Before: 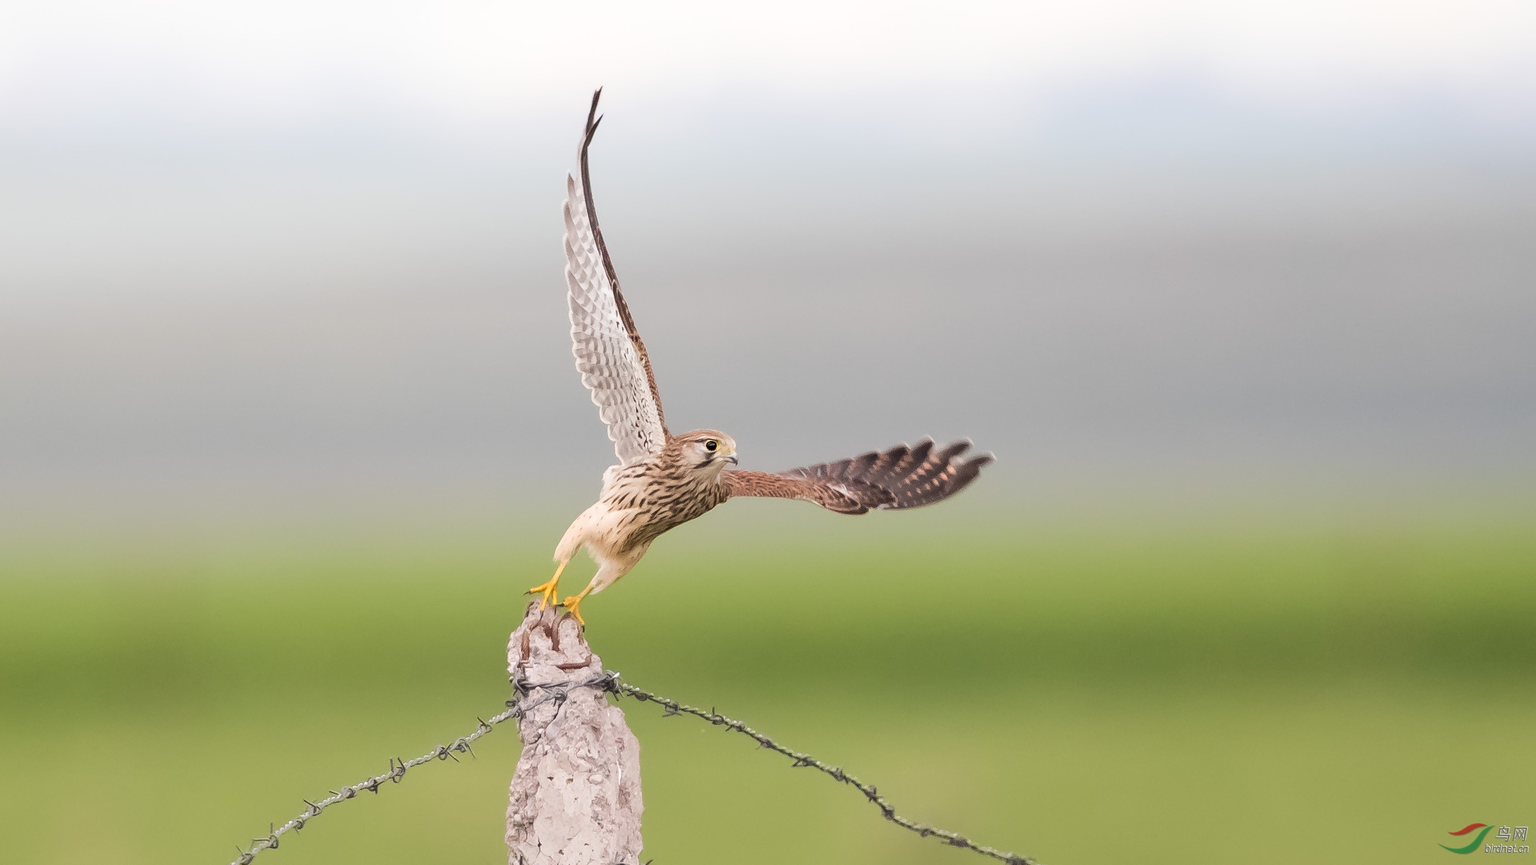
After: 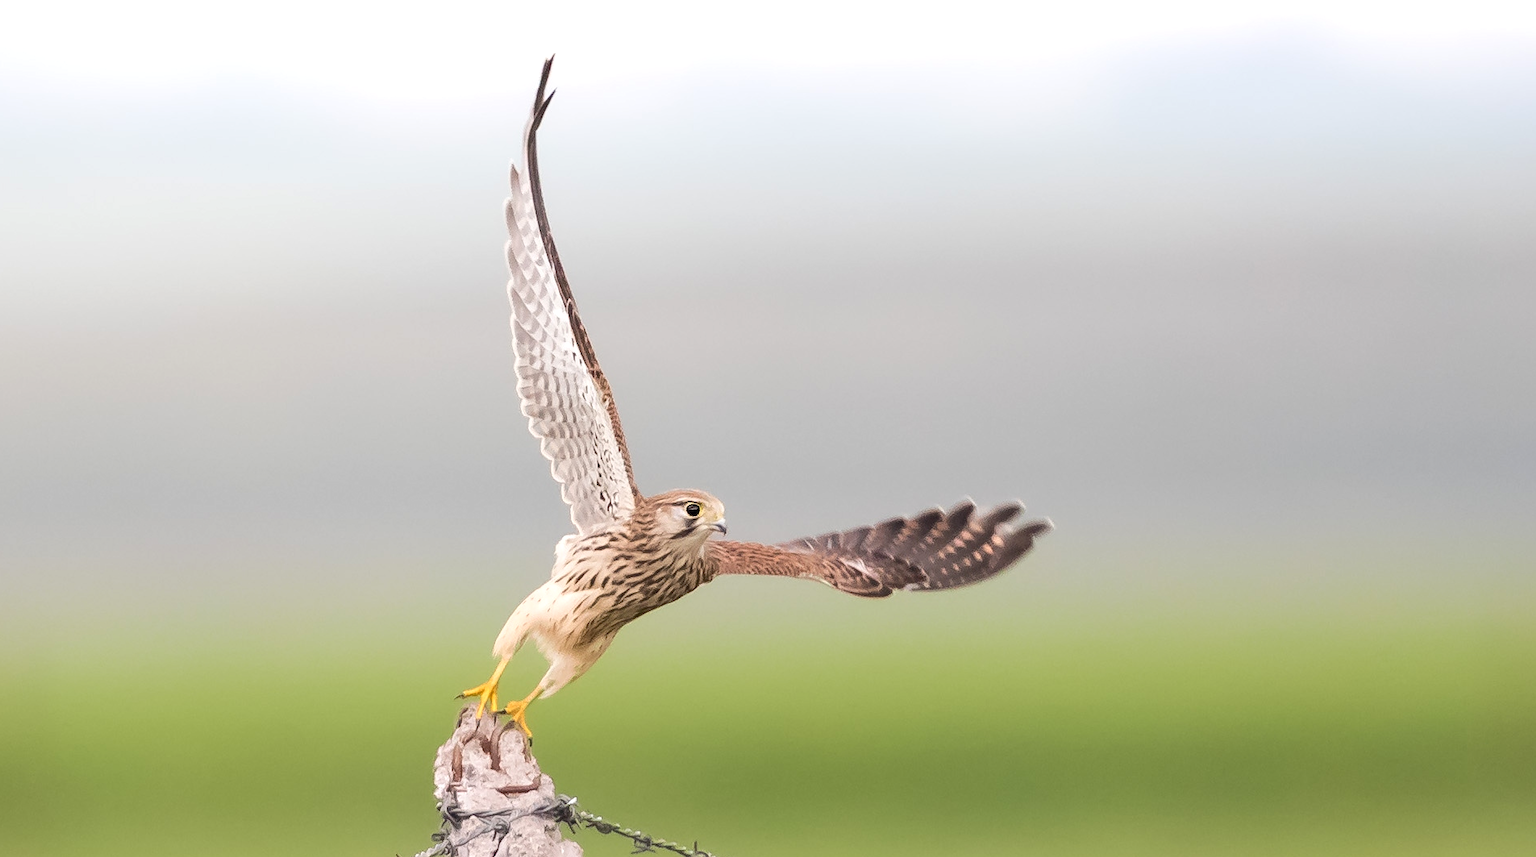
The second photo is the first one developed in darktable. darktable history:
exposure: exposure 0.236 EV, compensate highlight preservation false
crop and rotate: left 10.77%, top 5.1%, right 10.41%, bottom 16.76%
